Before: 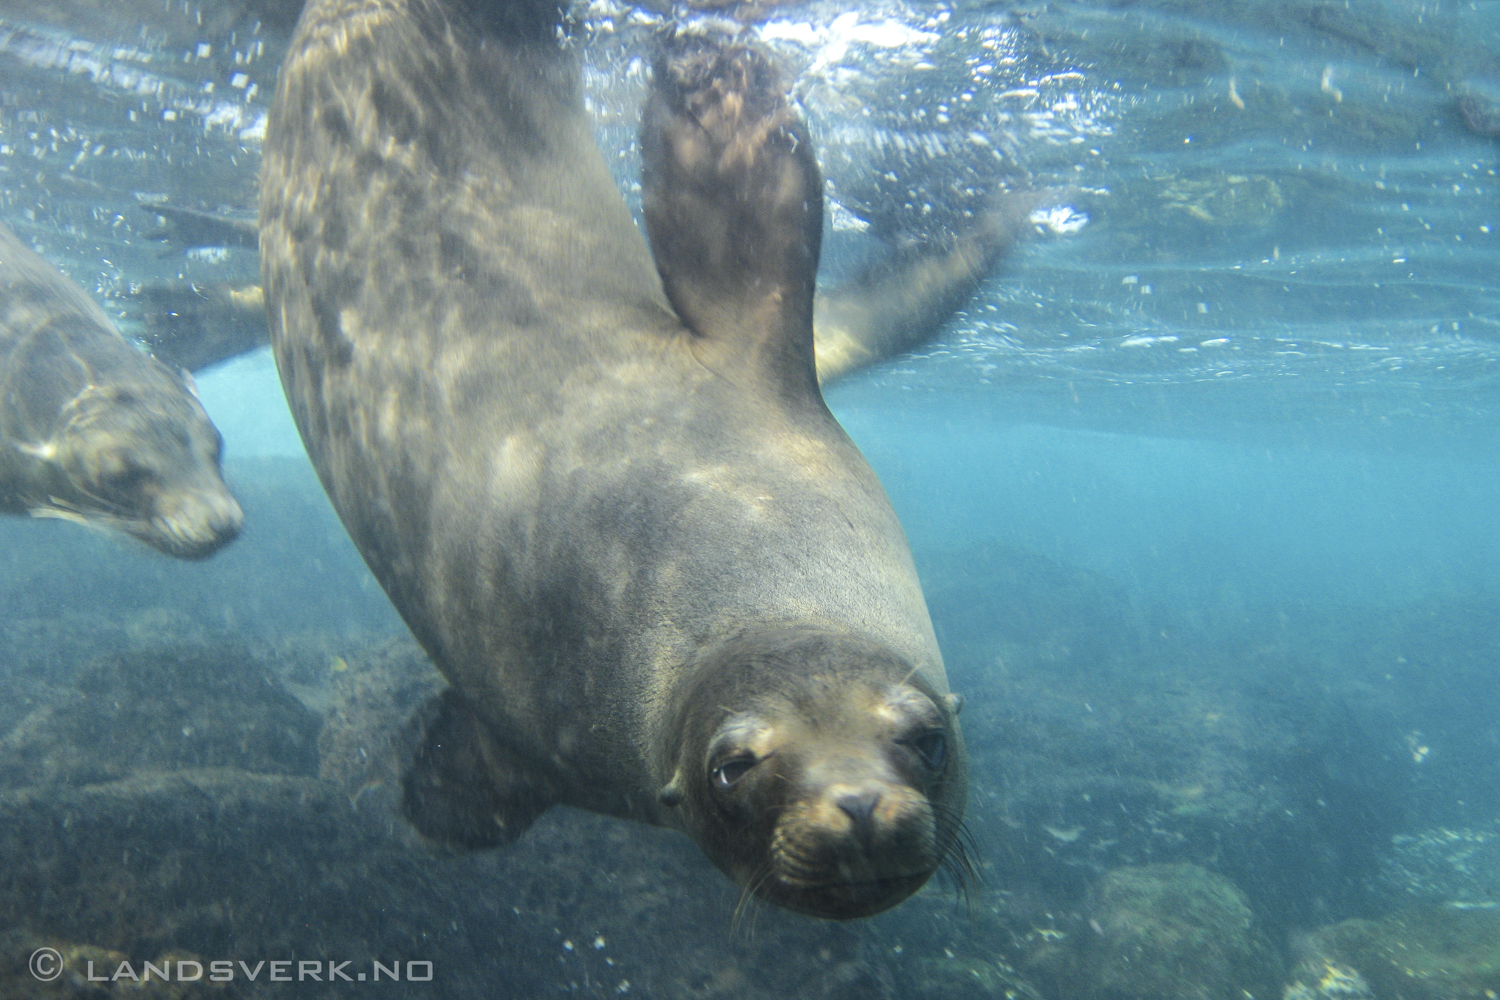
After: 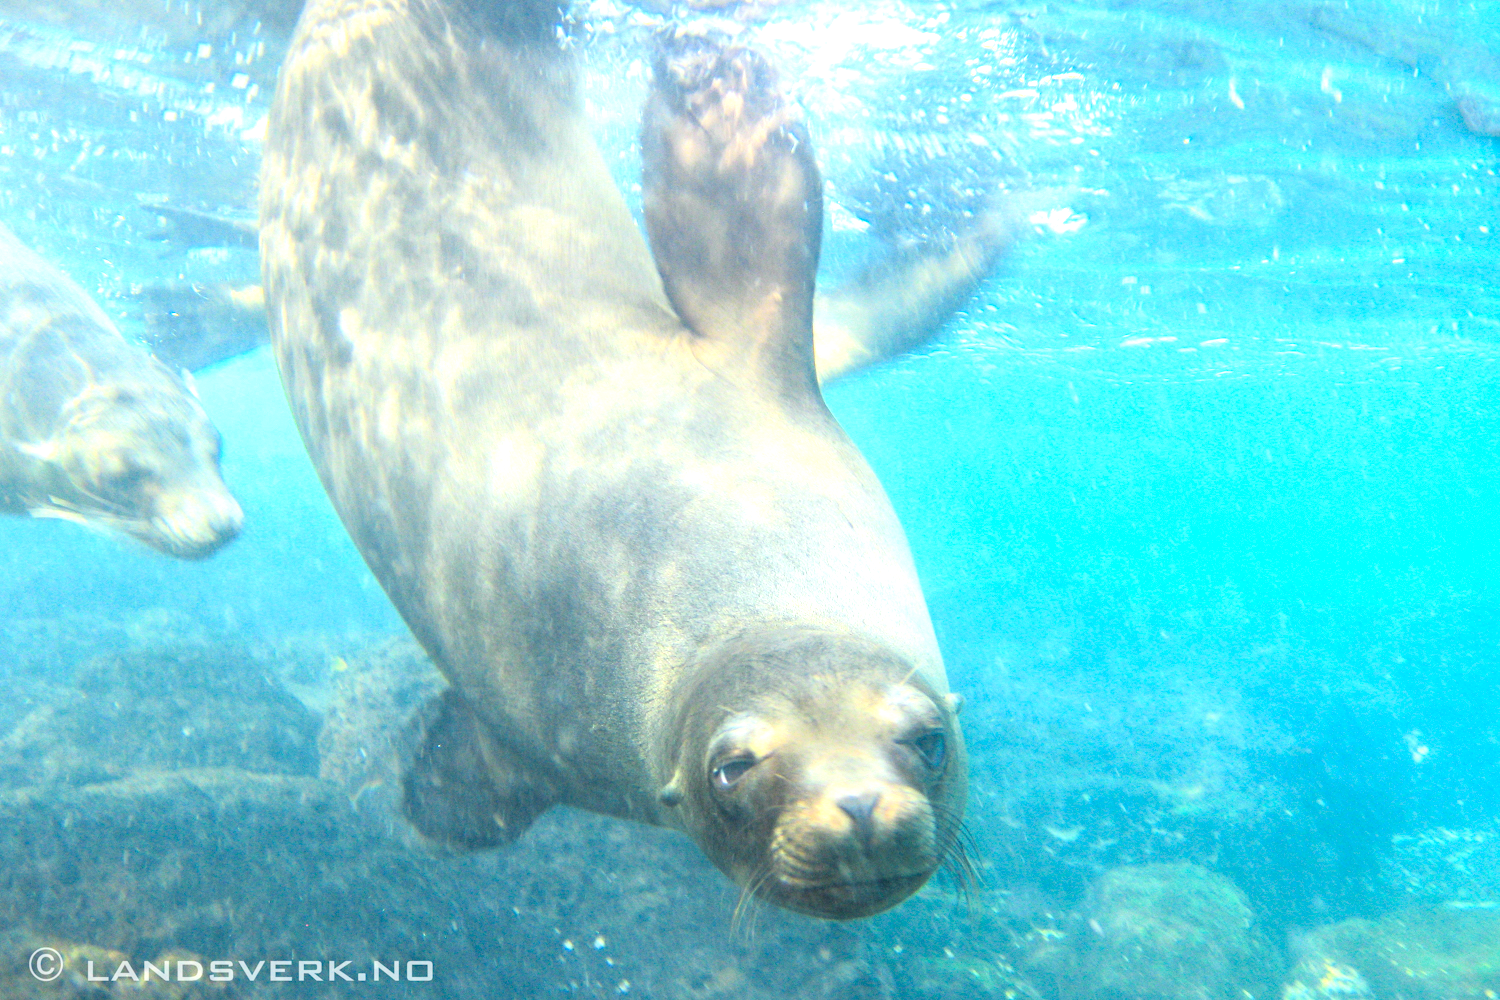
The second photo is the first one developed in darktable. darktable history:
exposure: black level correction 0, exposure 1.1 EV, compensate highlight preservation false
levels: levels [0.072, 0.414, 0.976]
